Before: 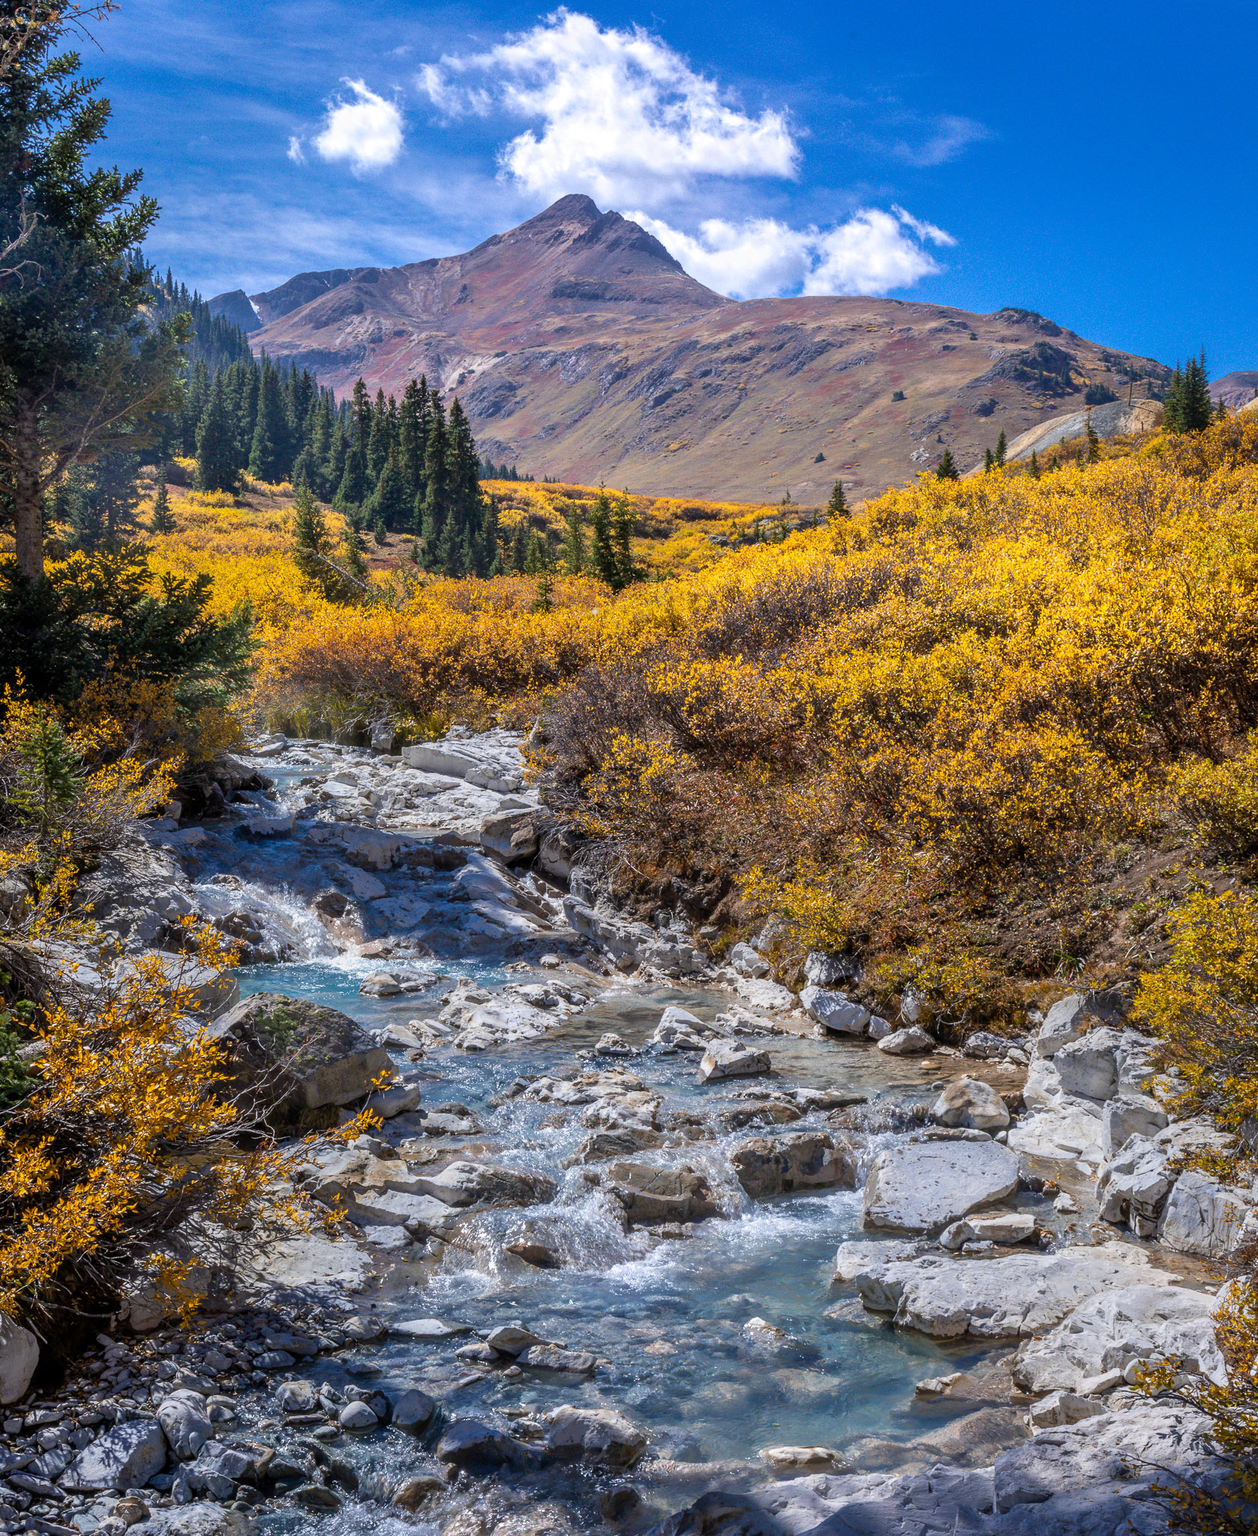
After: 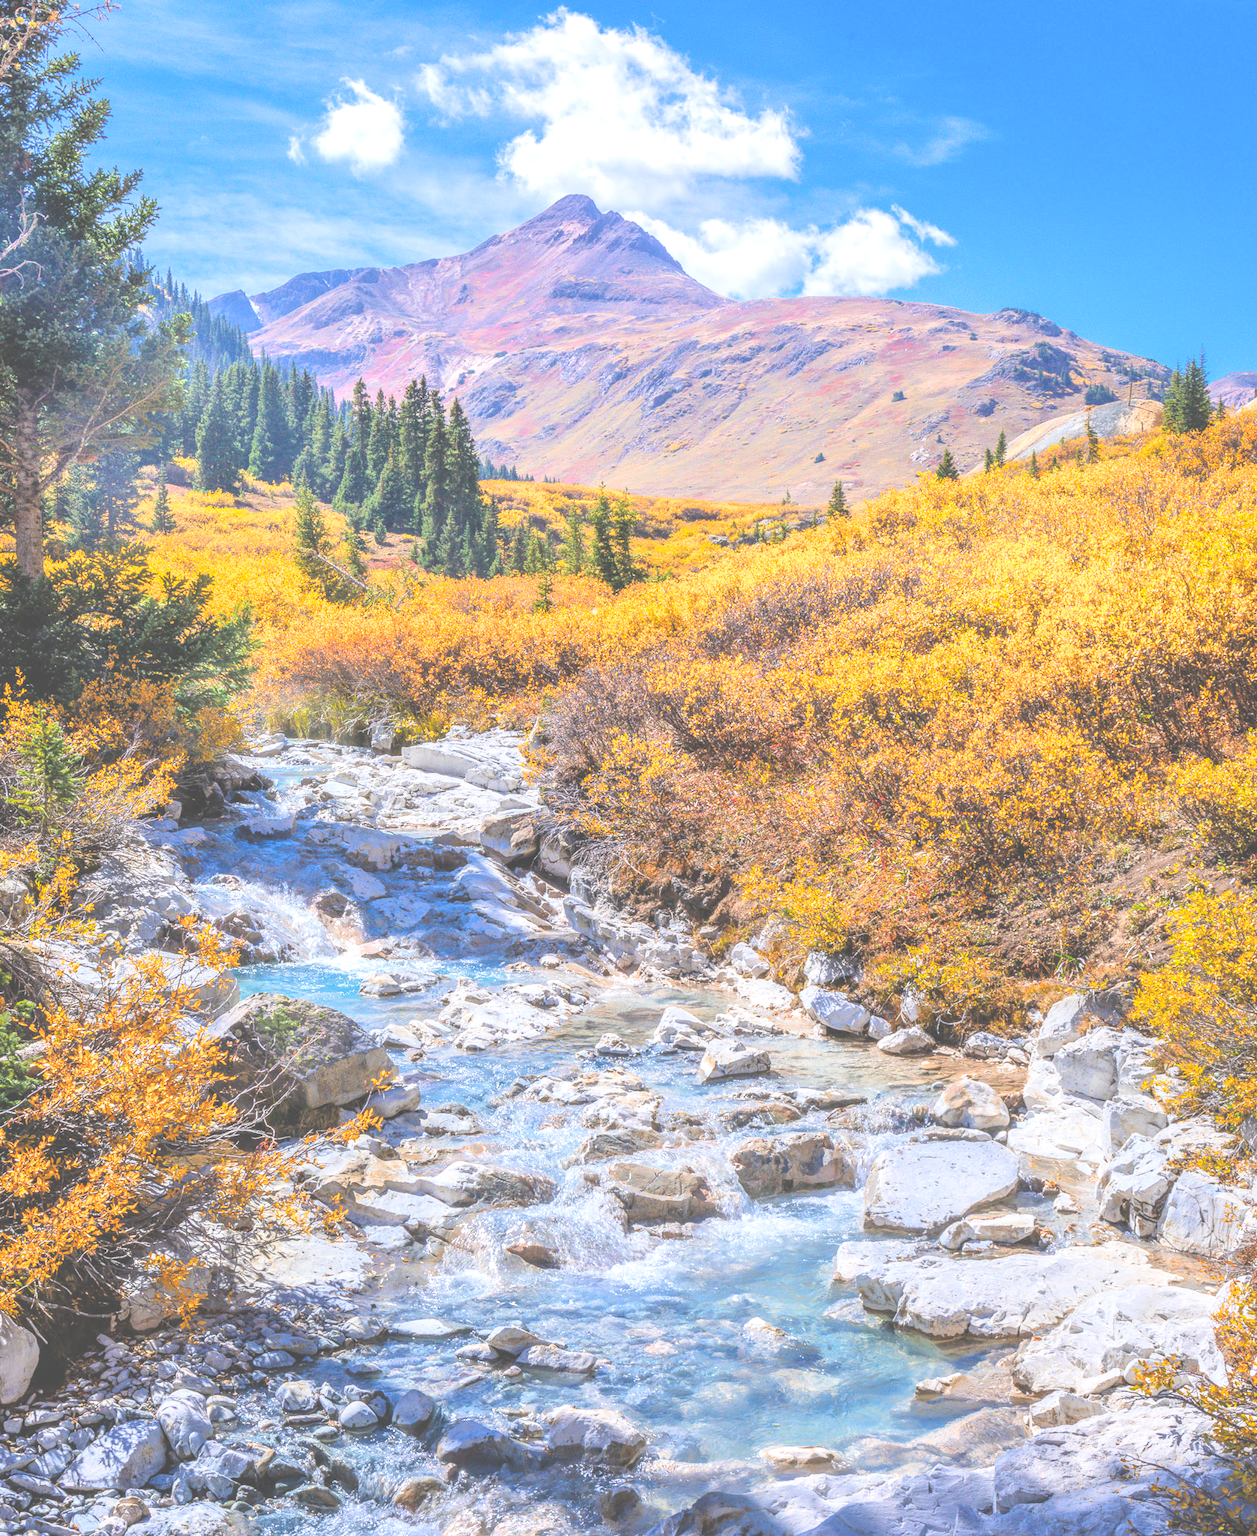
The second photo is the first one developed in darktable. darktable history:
exposure: black level correction -0.023, exposure 1.397 EV, compensate highlight preservation false
local contrast: detail 130%
contrast brightness saturation: contrast 0.07, brightness 0.18, saturation 0.4
filmic rgb: black relative exposure -7.65 EV, white relative exposure 4.56 EV, hardness 3.61
